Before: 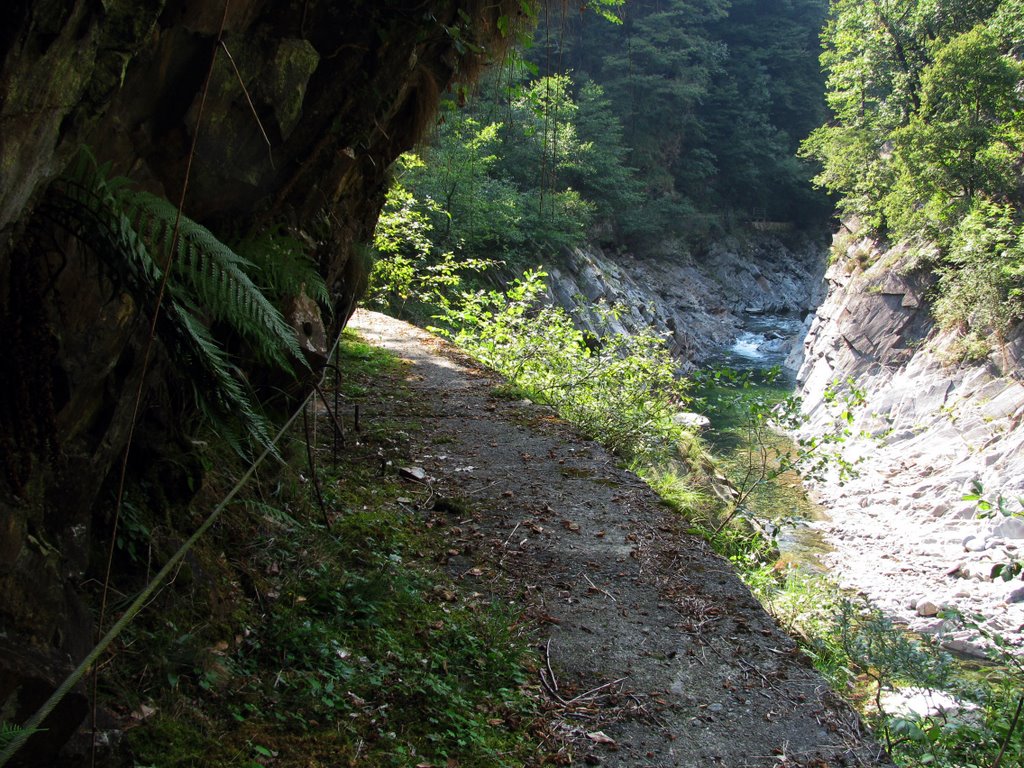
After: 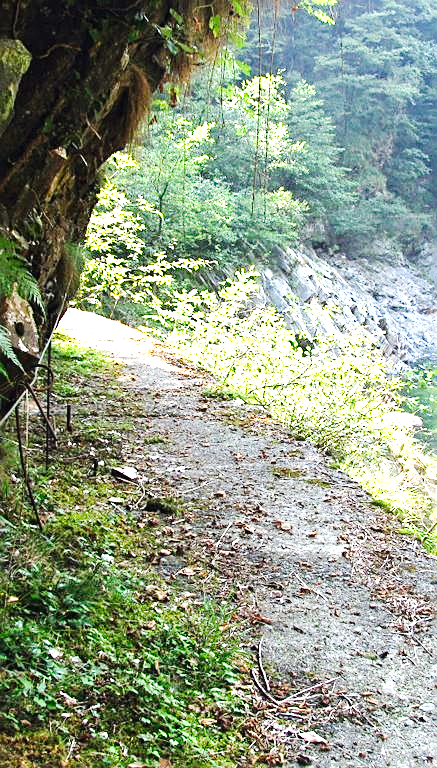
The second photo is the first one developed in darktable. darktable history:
sharpen: on, module defaults
crop: left 28.136%, right 29.14%
exposure: exposure 2.285 EV, compensate highlight preservation false
tone curve: curves: ch0 [(0, 0.014) (0.12, 0.096) (0.386, 0.49) (0.54, 0.684) (0.751, 0.855) (0.89, 0.943) (0.998, 0.989)]; ch1 [(0, 0) (0.133, 0.099) (0.437, 0.41) (0.5, 0.5) (0.517, 0.536) (0.548, 0.575) (0.582, 0.631) (0.627, 0.688) (0.836, 0.868) (1, 1)]; ch2 [(0, 0) (0.374, 0.341) (0.456, 0.443) (0.478, 0.49) (0.501, 0.5) (0.528, 0.538) (0.55, 0.6) (0.572, 0.63) (0.702, 0.765) (1, 1)], preserve colors none
